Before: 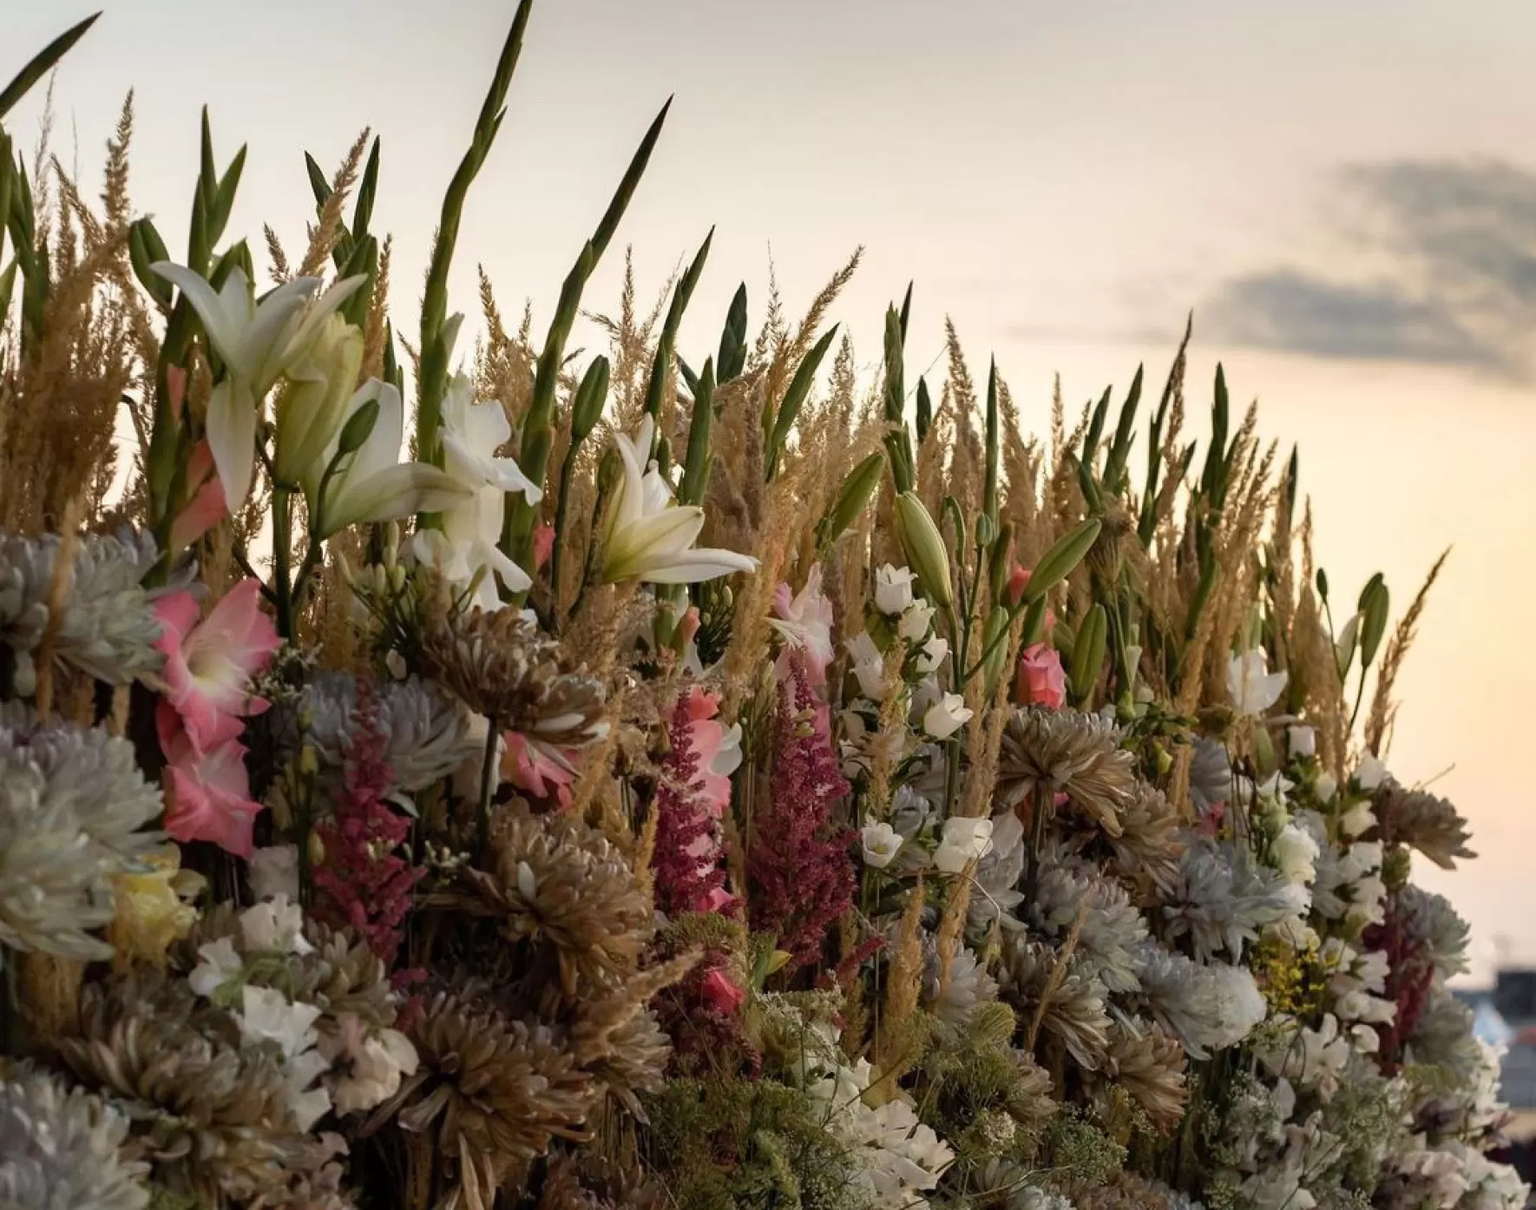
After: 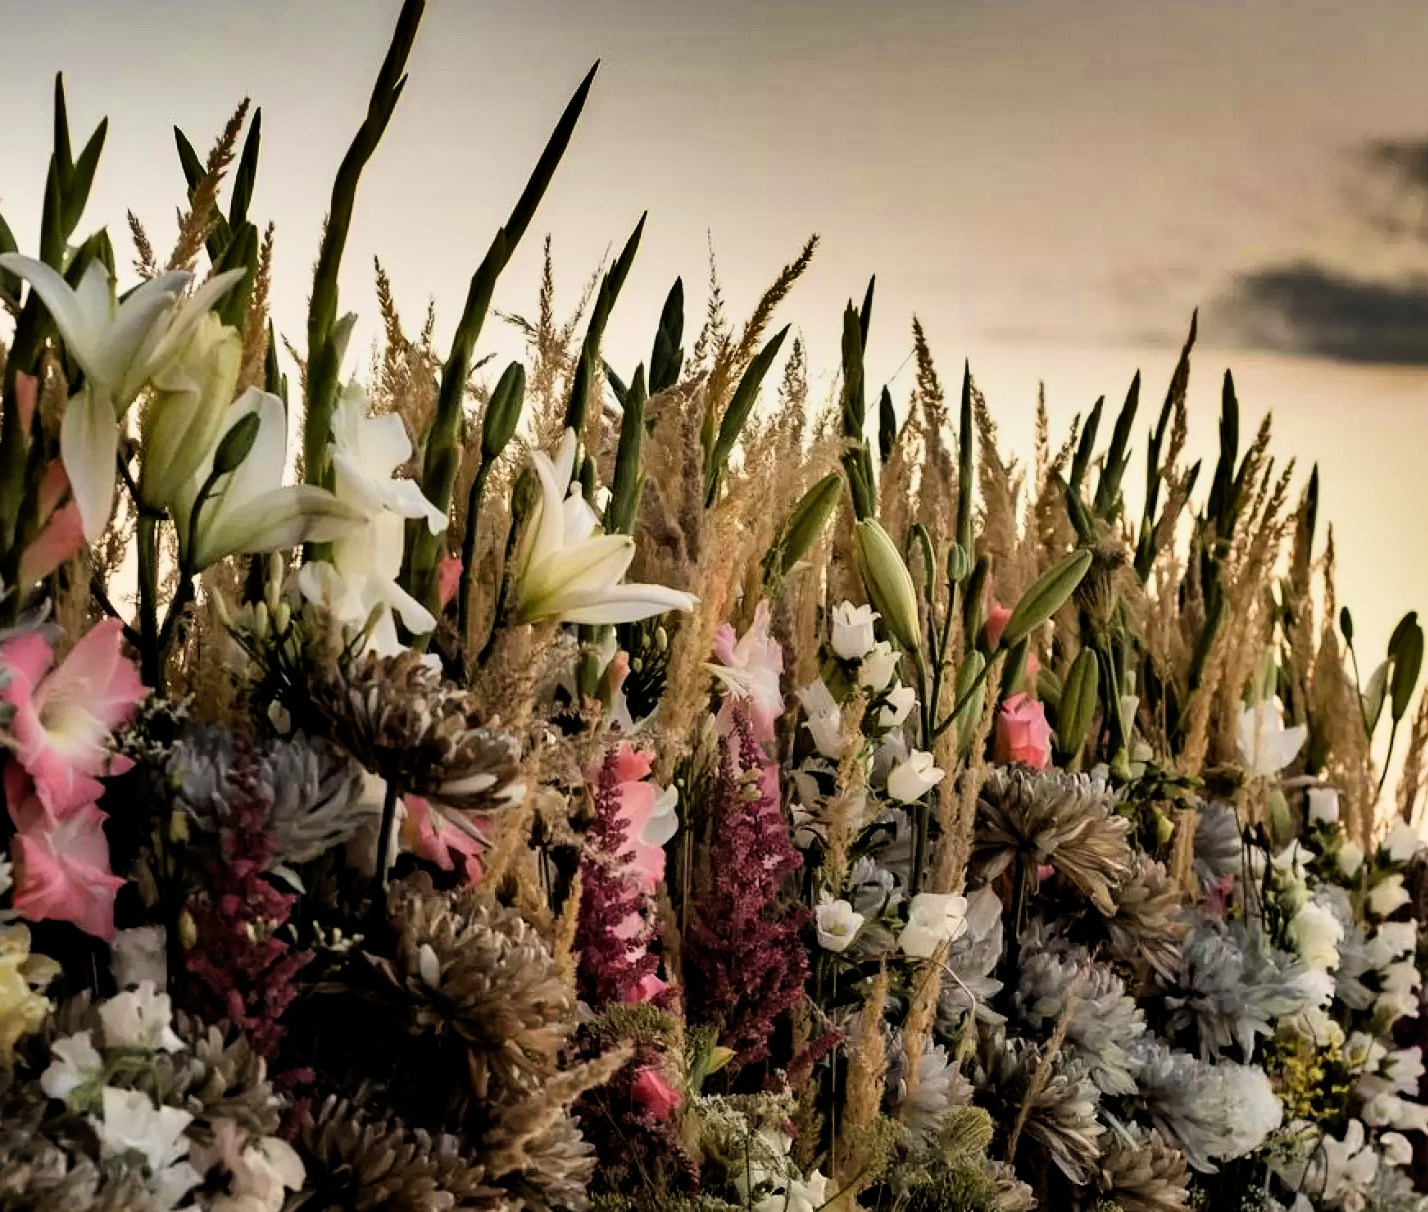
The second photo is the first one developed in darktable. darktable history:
crop: left 10.015%, top 3.514%, right 9.258%, bottom 9.532%
filmic rgb: black relative exposure -4.97 EV, white relative exposure 3.98 EV, threshold 3.03 EV, hardness 2.89, contrast 1.41, color science v6 (2022), enable highlight reconstruction true
shadows and highlights: shadows 17.8, highlights -85.09, soften with gaussian
exposure: black level correction 0.001, exposure 0.499 EV, compensate highlight preservation false
